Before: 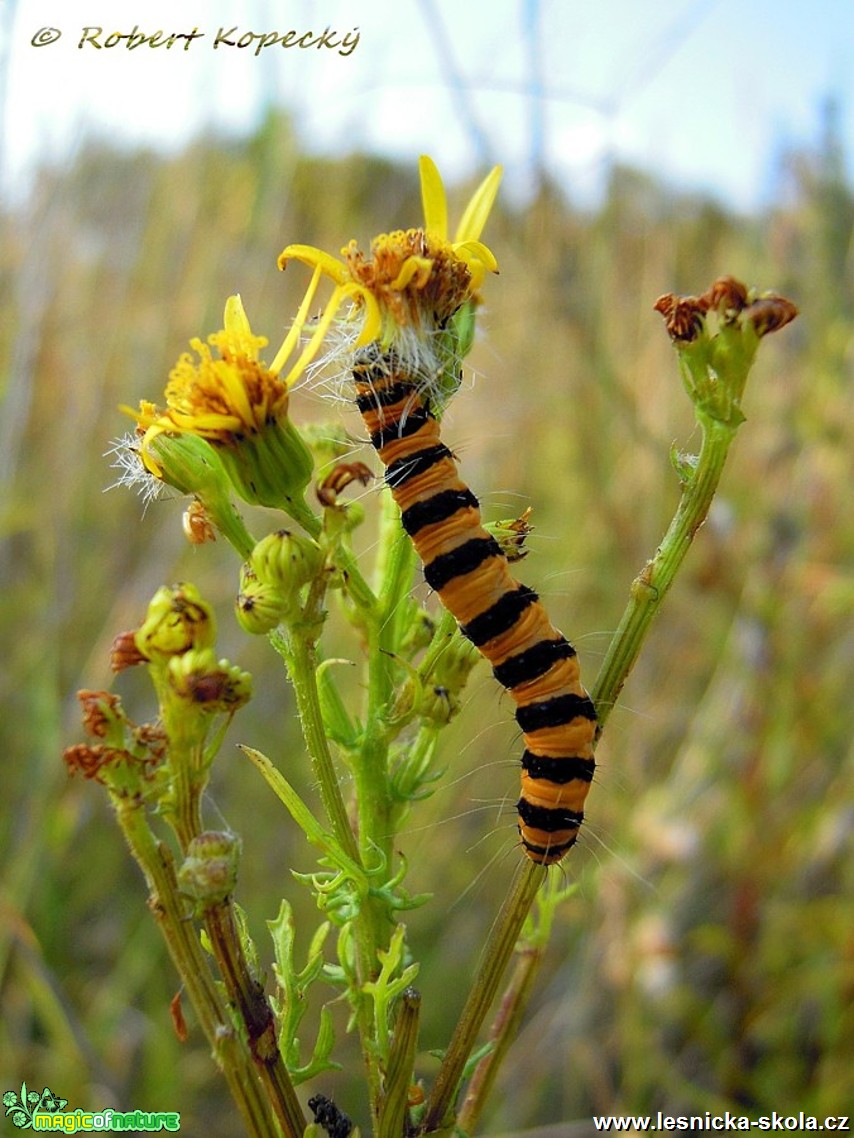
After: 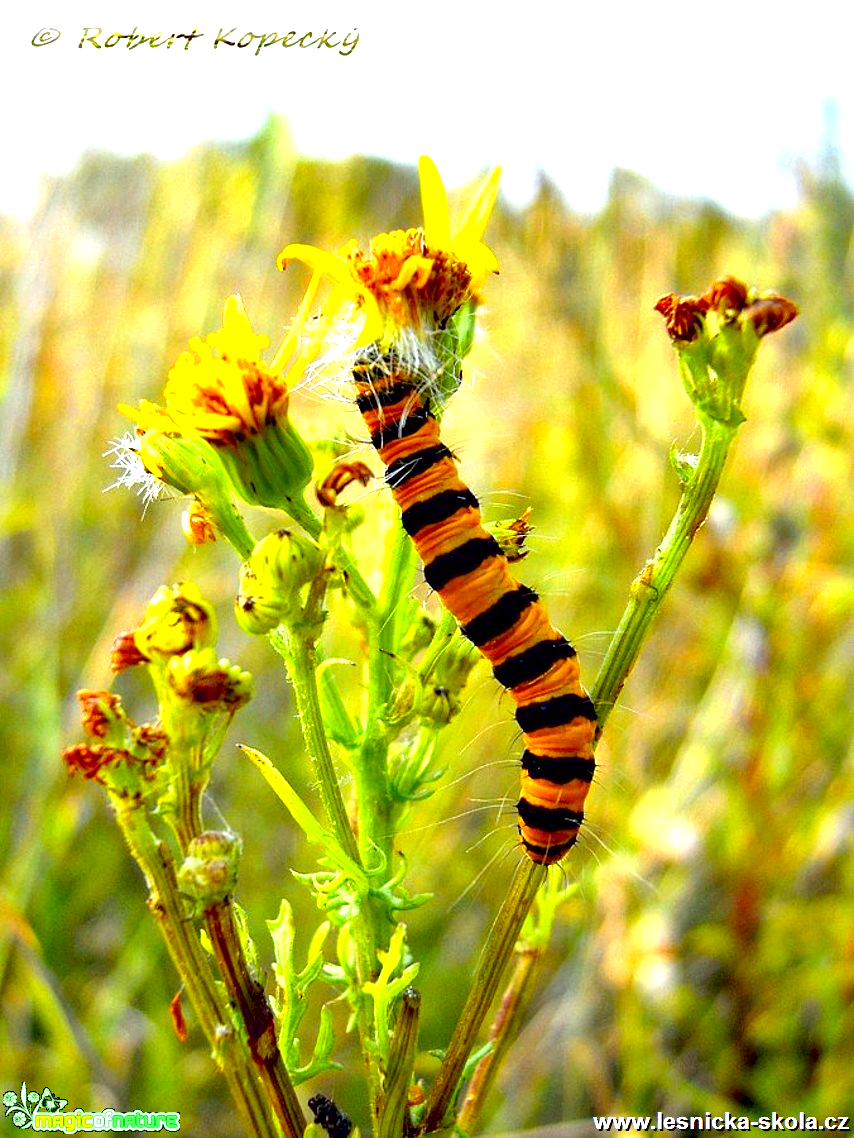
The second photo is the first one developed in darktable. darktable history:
exposure: black level correction 0.011, exposure 1.078 EV, compensate exposure bias true, compensate highlight preservation false
local contrast: mode bilateral grid, contrast 26, coarseness 61, detail 150%, midtone range 0.2
color zones: curves: ch0 [(0.224, 0.526) (0.75, 0.5)]; ch1 [(0.055, 0.526) (0.224, 0.761) (0.377, 0.526) (0.75, 0.5)]
